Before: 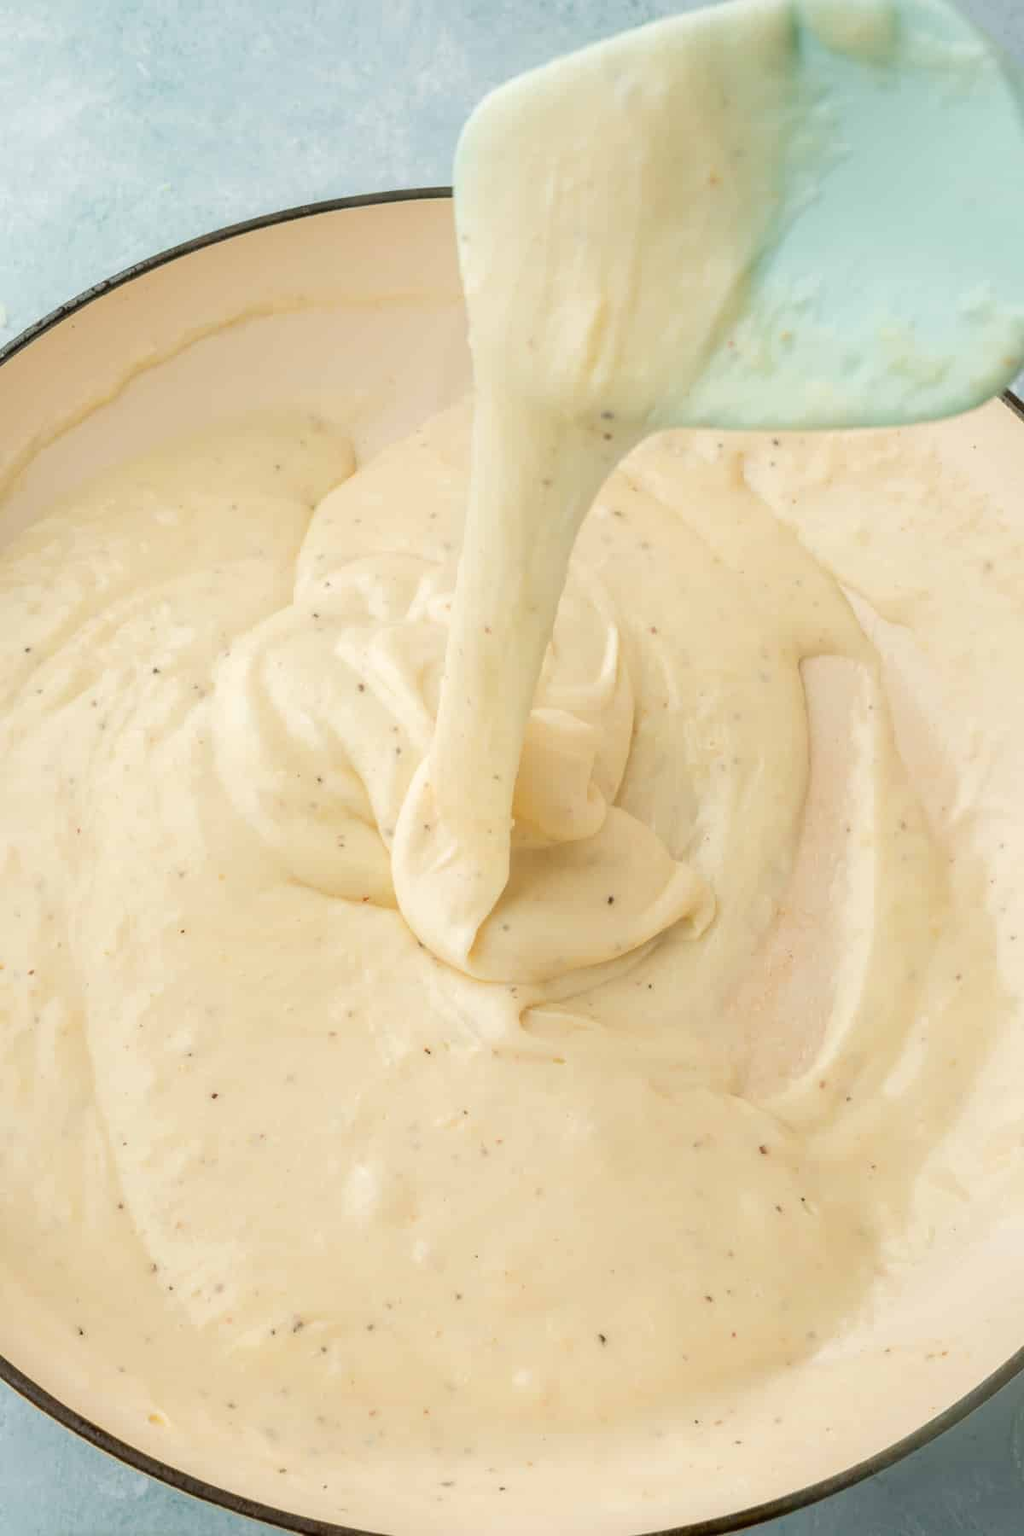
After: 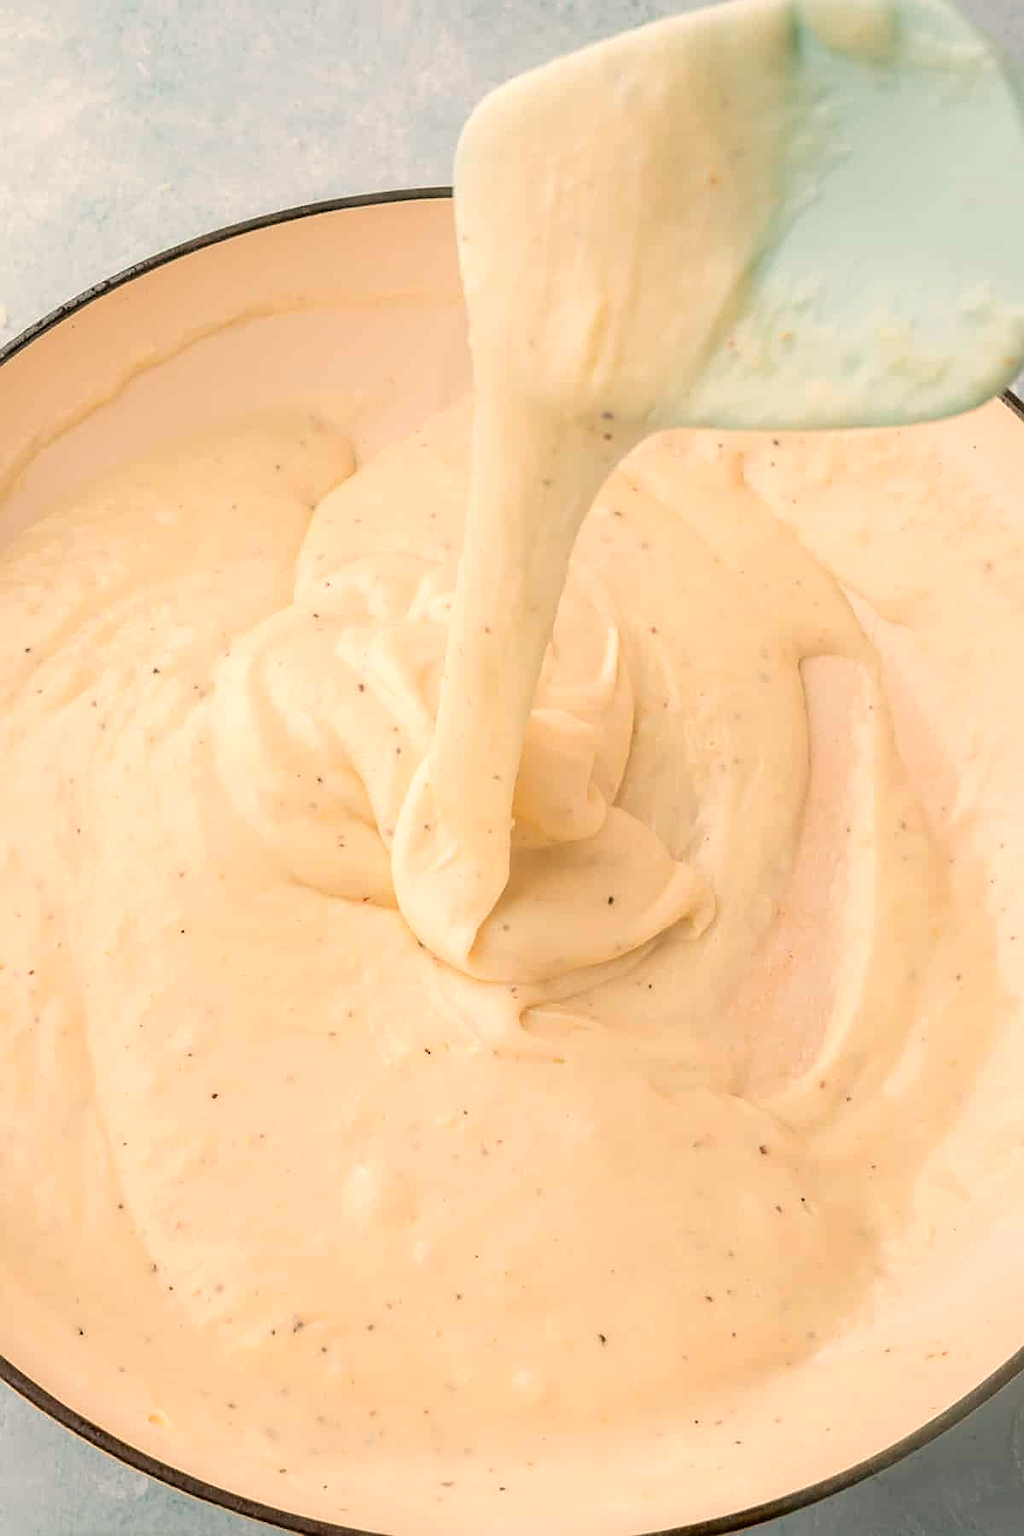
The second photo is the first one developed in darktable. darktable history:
sharpen: on, module defaults
white balance: red 1.127, blue 0.943
